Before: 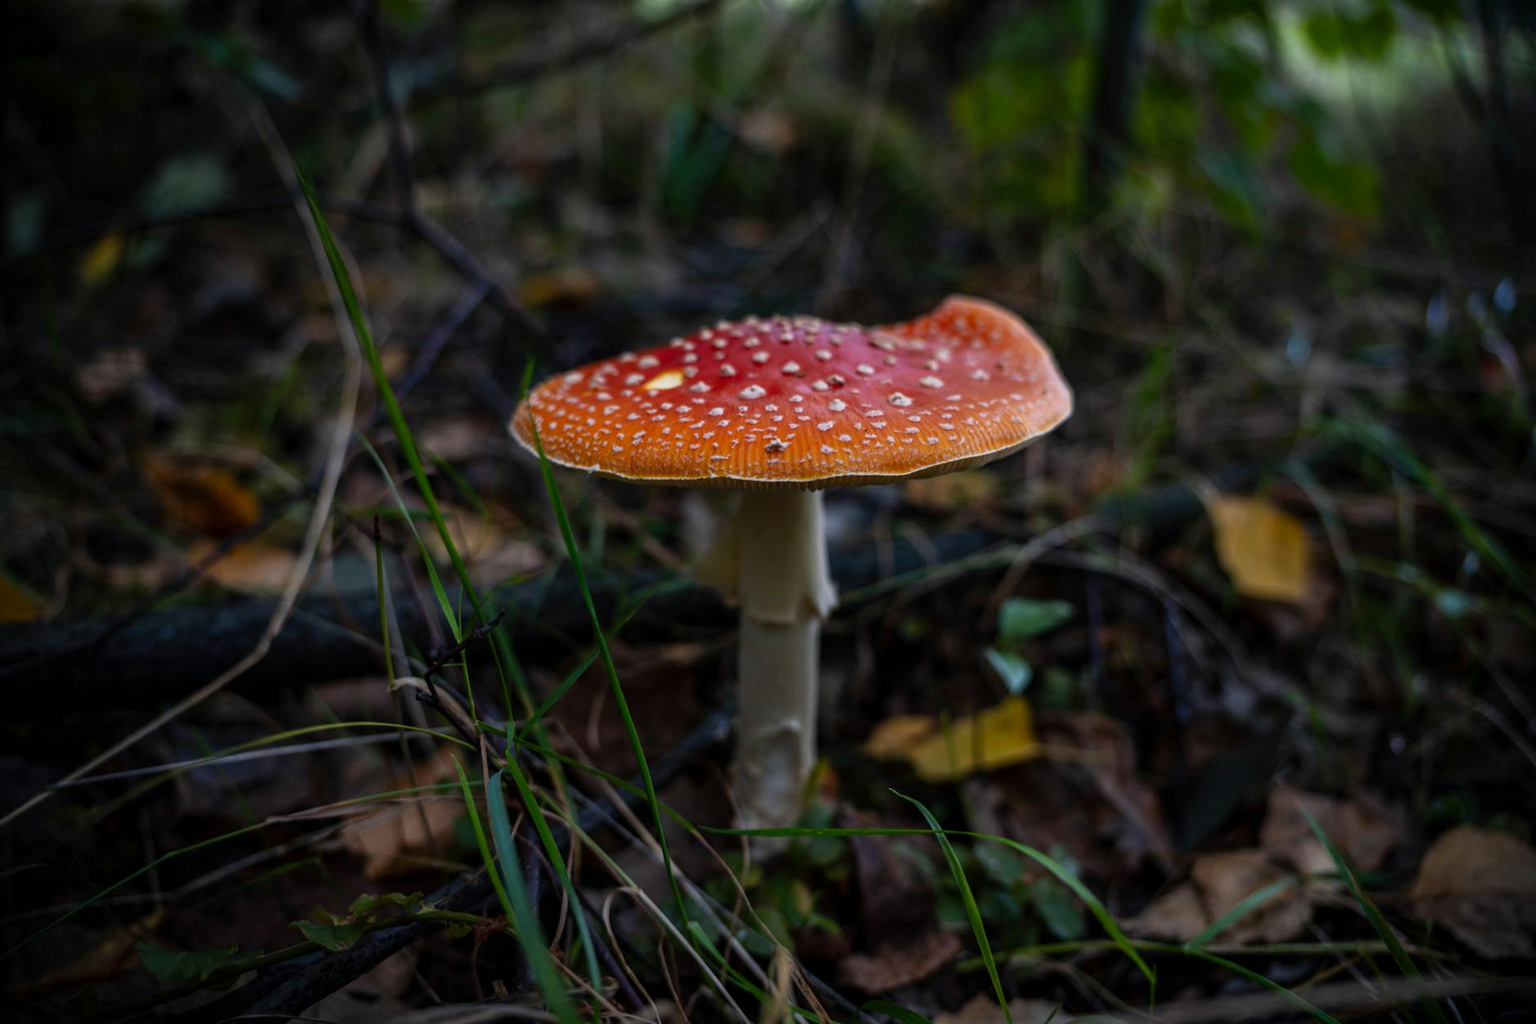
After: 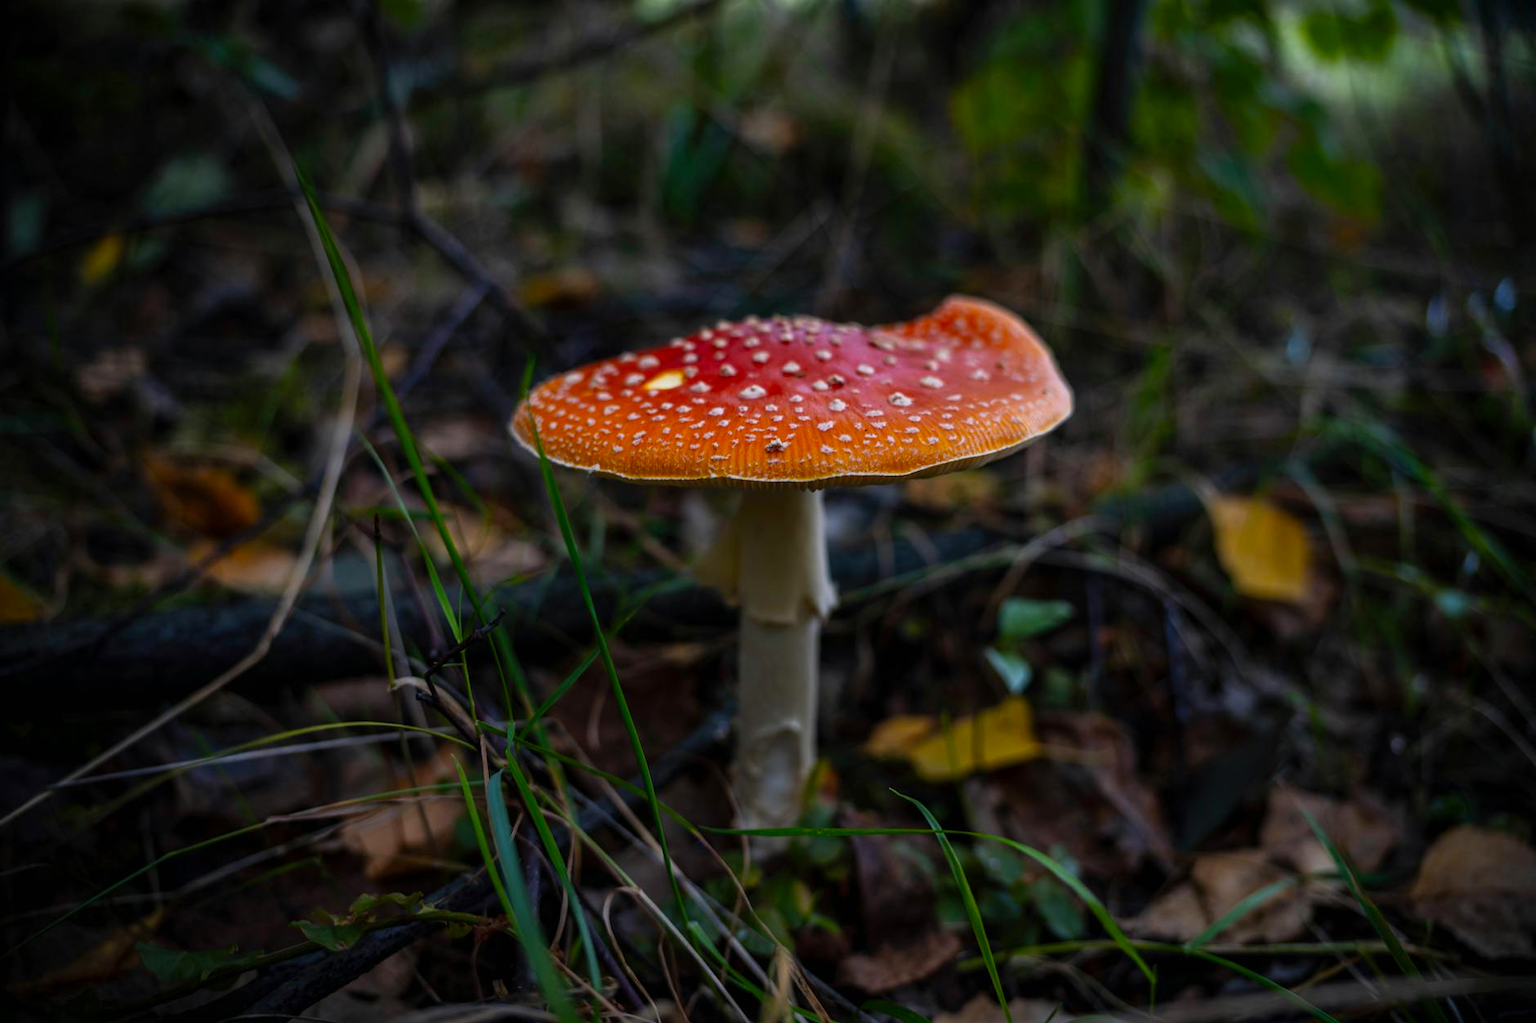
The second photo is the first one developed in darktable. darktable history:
contrast brightness saturation: saturation -0.05
color balance: output saturation 120%
